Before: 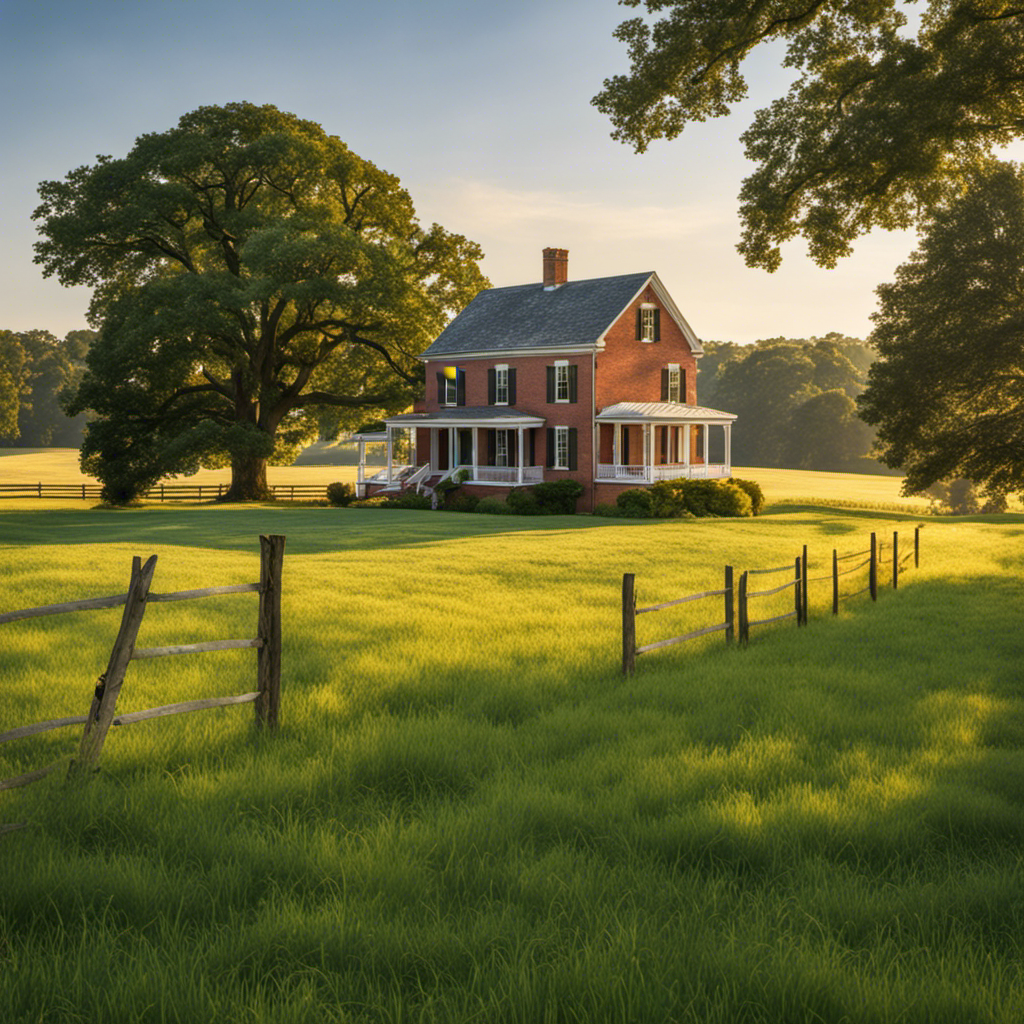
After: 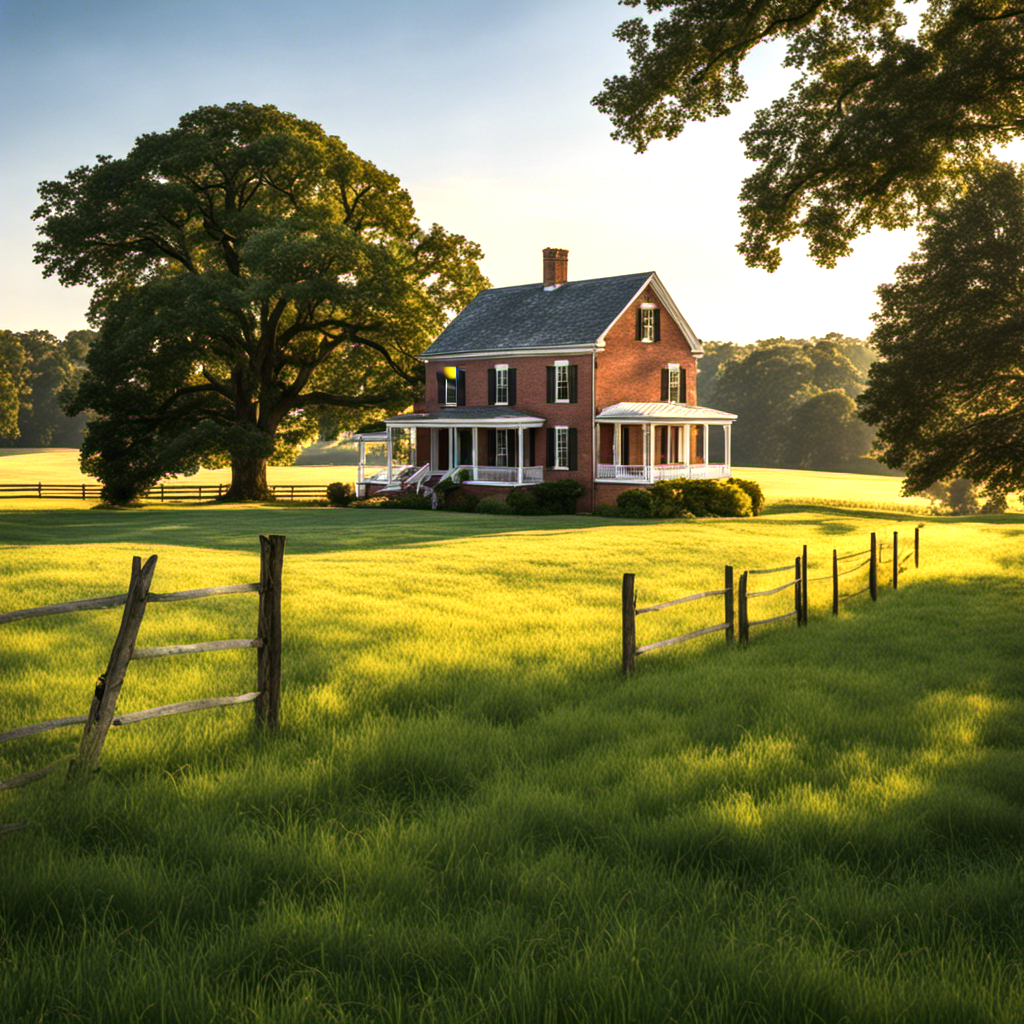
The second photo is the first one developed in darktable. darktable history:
tone equalizer: -8 EV -0.776 EV, -7 EV -0.716 EV, -6 EV -0.575 EV, -5 EV -0.373 EV, -3 EV 0.37 EV, -2 EV 0.6 EV, -1 EV 0.698 EV, +0 EV 0.741 EV, edges refinement/feathering 500, mask exposure compensation -1.57 EV, preserve details no
